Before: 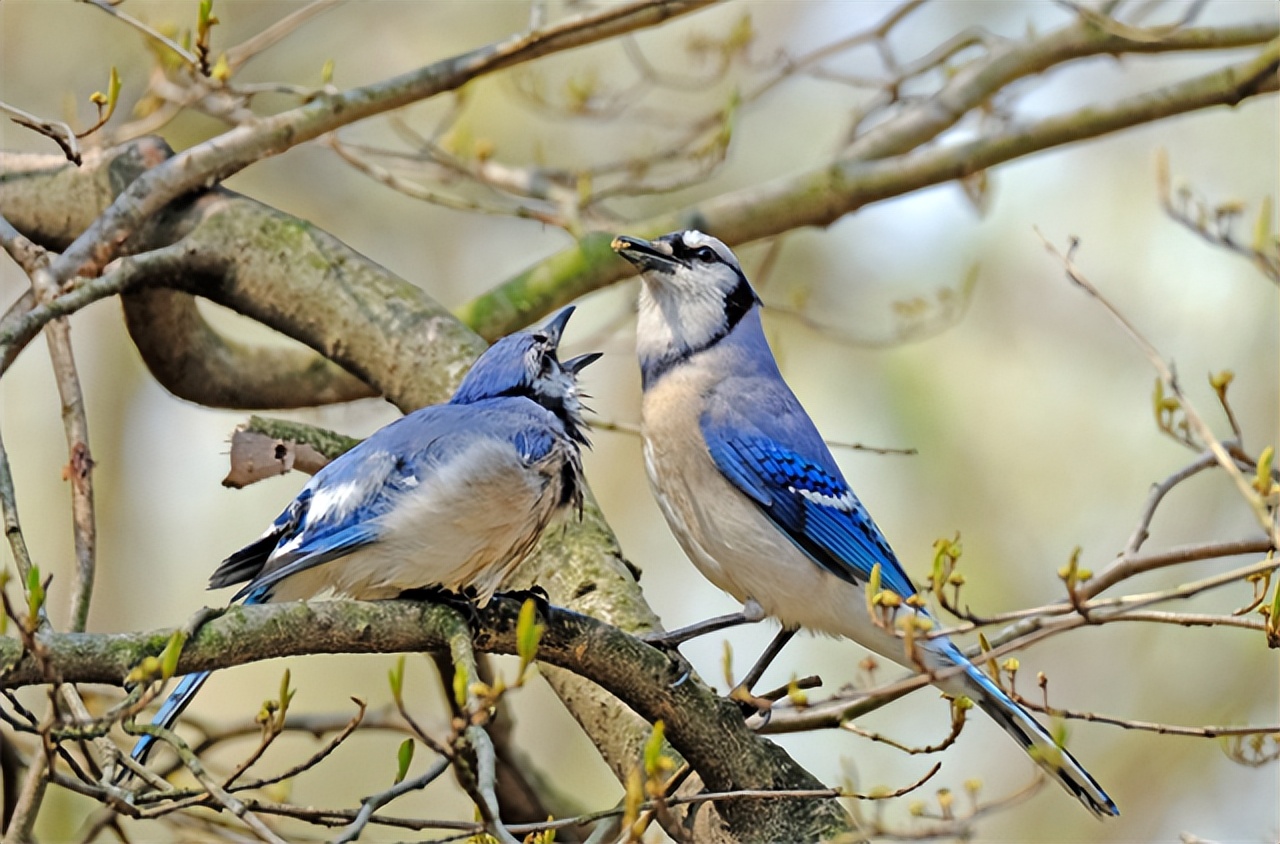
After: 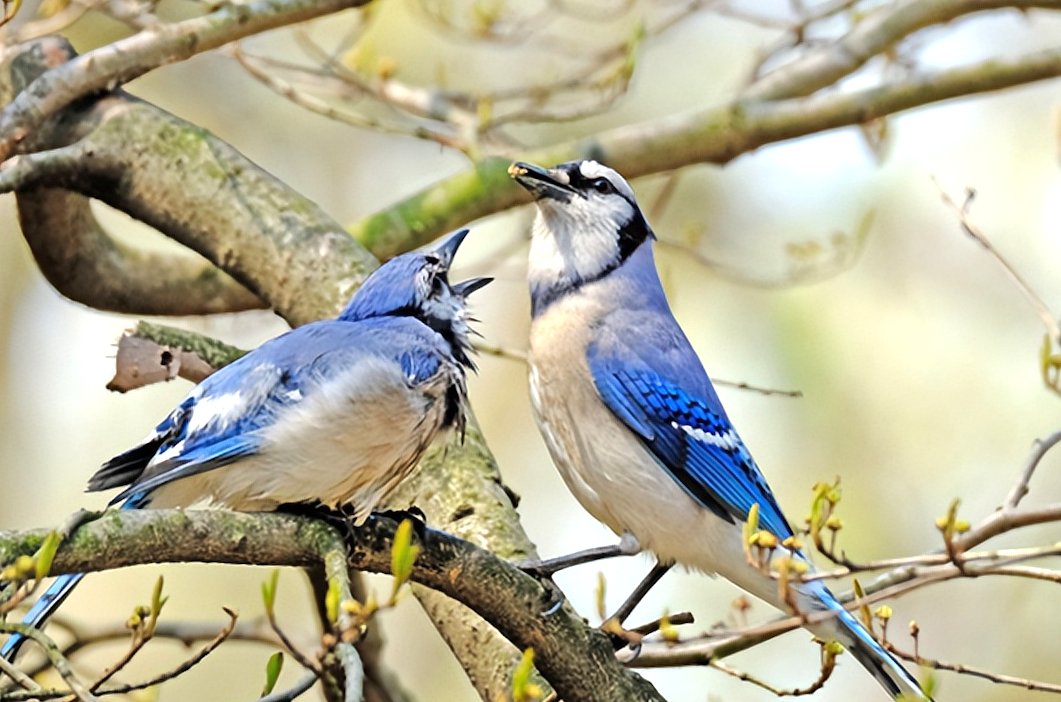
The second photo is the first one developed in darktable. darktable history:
exposure: black level correction 0, exposure 0.498 EV, compensate highlight preservation false
levels: mode automatic
crop and rotate: angle -3.24°, left 5.416%, top 5.205%, right 4.711%, bottom 4.576%
